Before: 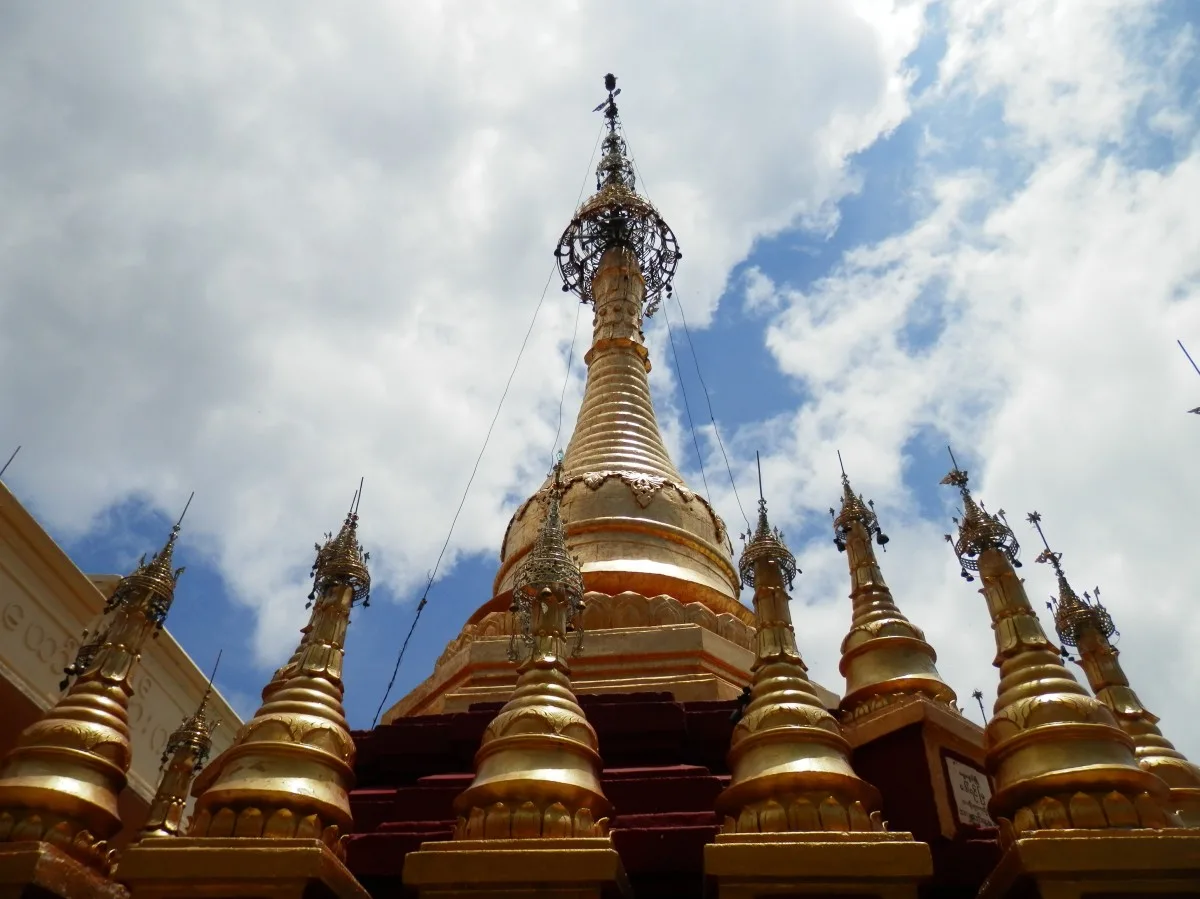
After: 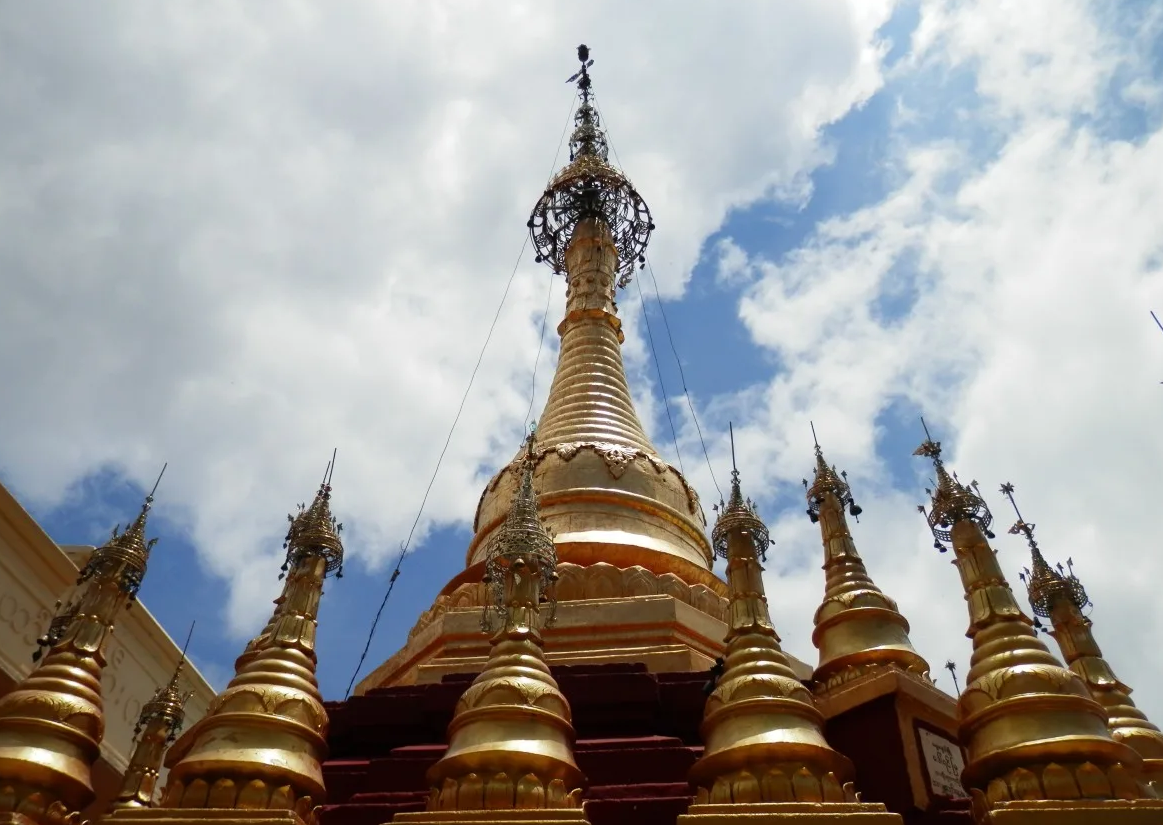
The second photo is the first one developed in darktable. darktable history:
crop: left 2.307%, top 3.261%, right 0.759%, bottom 4.963%
